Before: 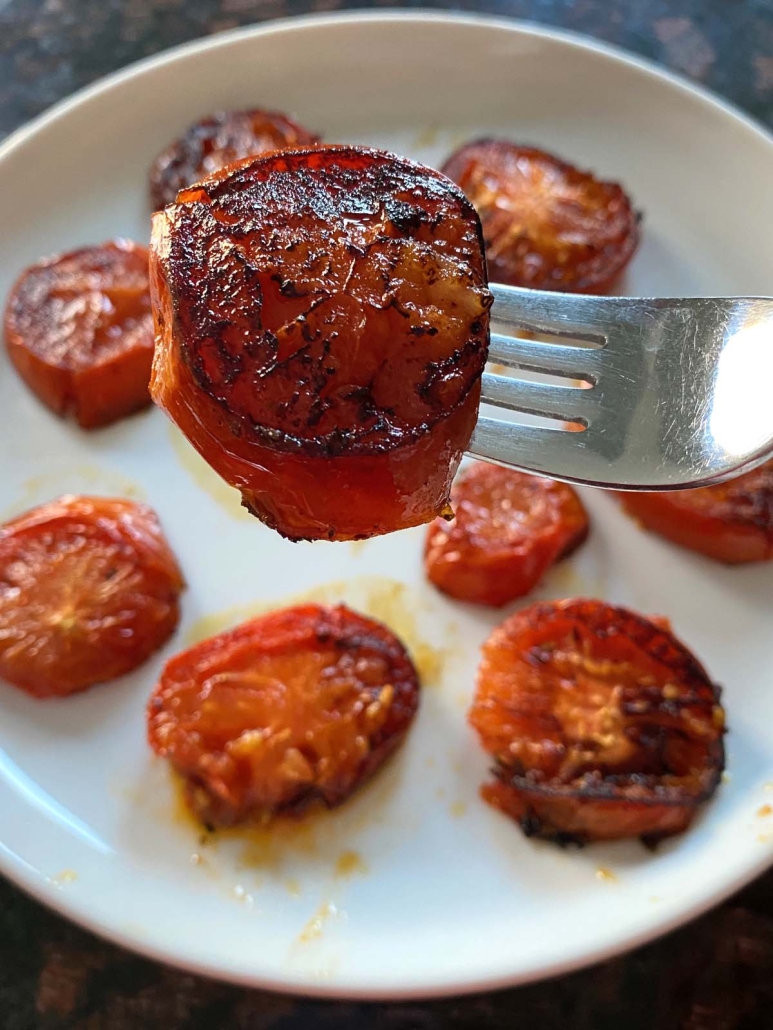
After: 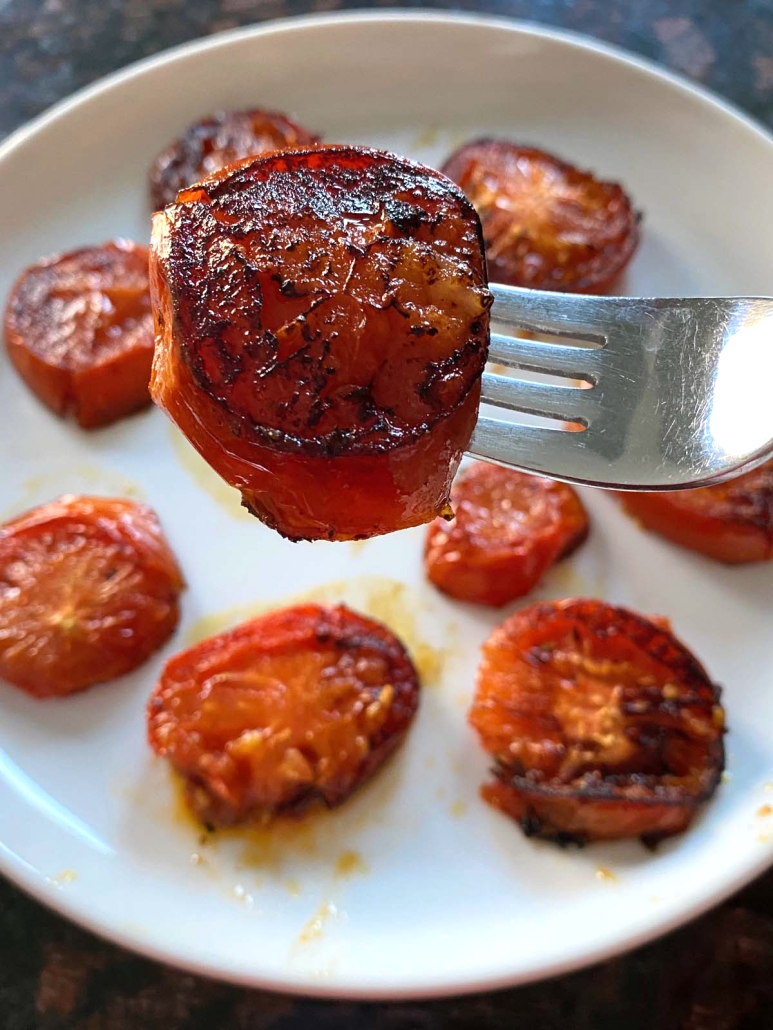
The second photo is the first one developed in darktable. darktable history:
white balance: red 1.004, blue 1.024
levels: levels [0, 0.48, 0.961]
